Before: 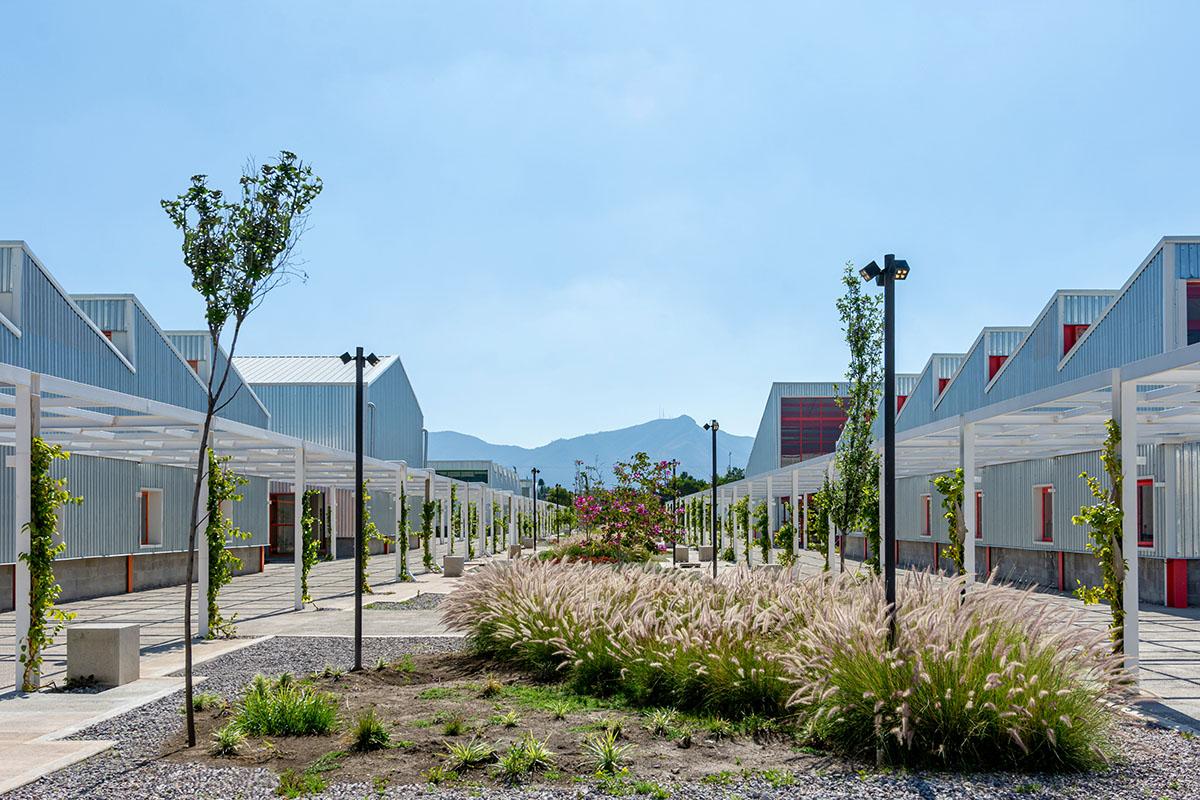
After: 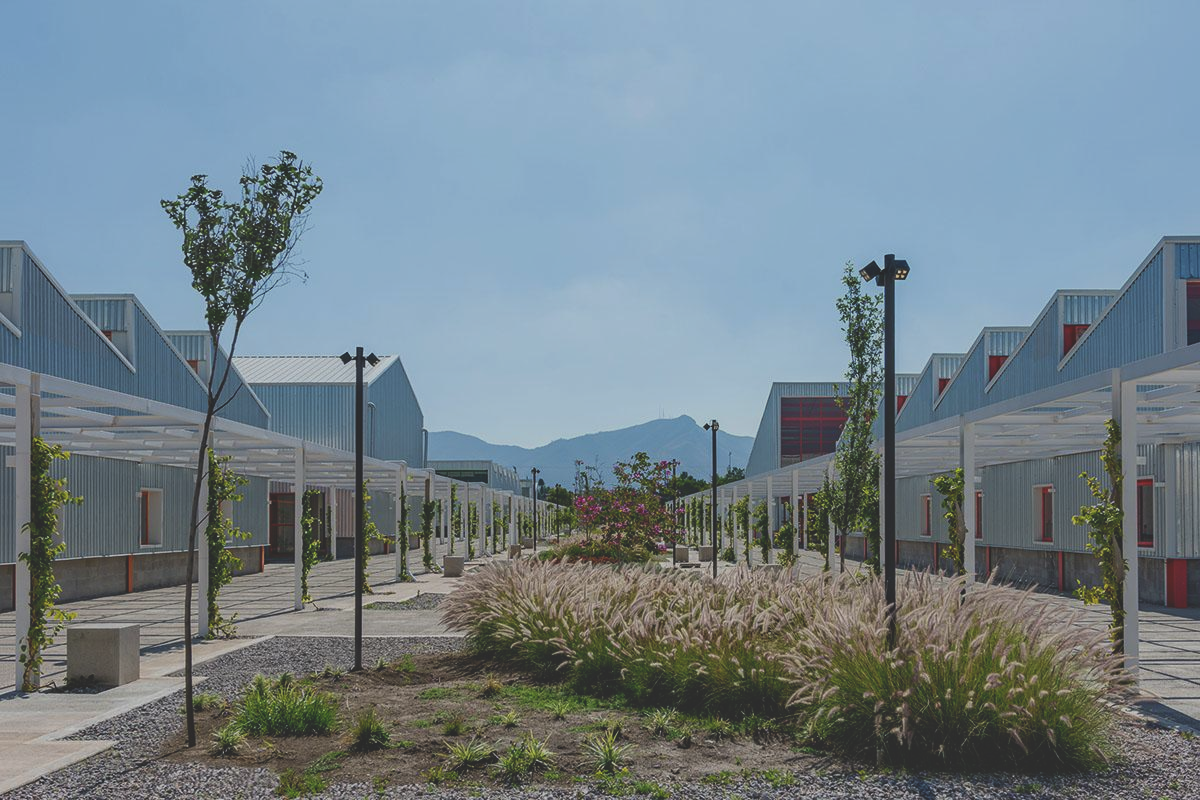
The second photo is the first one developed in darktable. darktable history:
tone equalizer: -8 EV 0.257 EV, -7 EV 0.402 EV, -6 EV 0.397 EV, -5 EV 0.221 EV, -3 EV -0.252 EV, -2 EV -0.42 EV, -1 EV -0.399 EV, +0 EV -0.236 EV
exposure: black level correction -0.036, exposure -0.498 EV, compensate exposure bias true, compensate highlight preservation false
